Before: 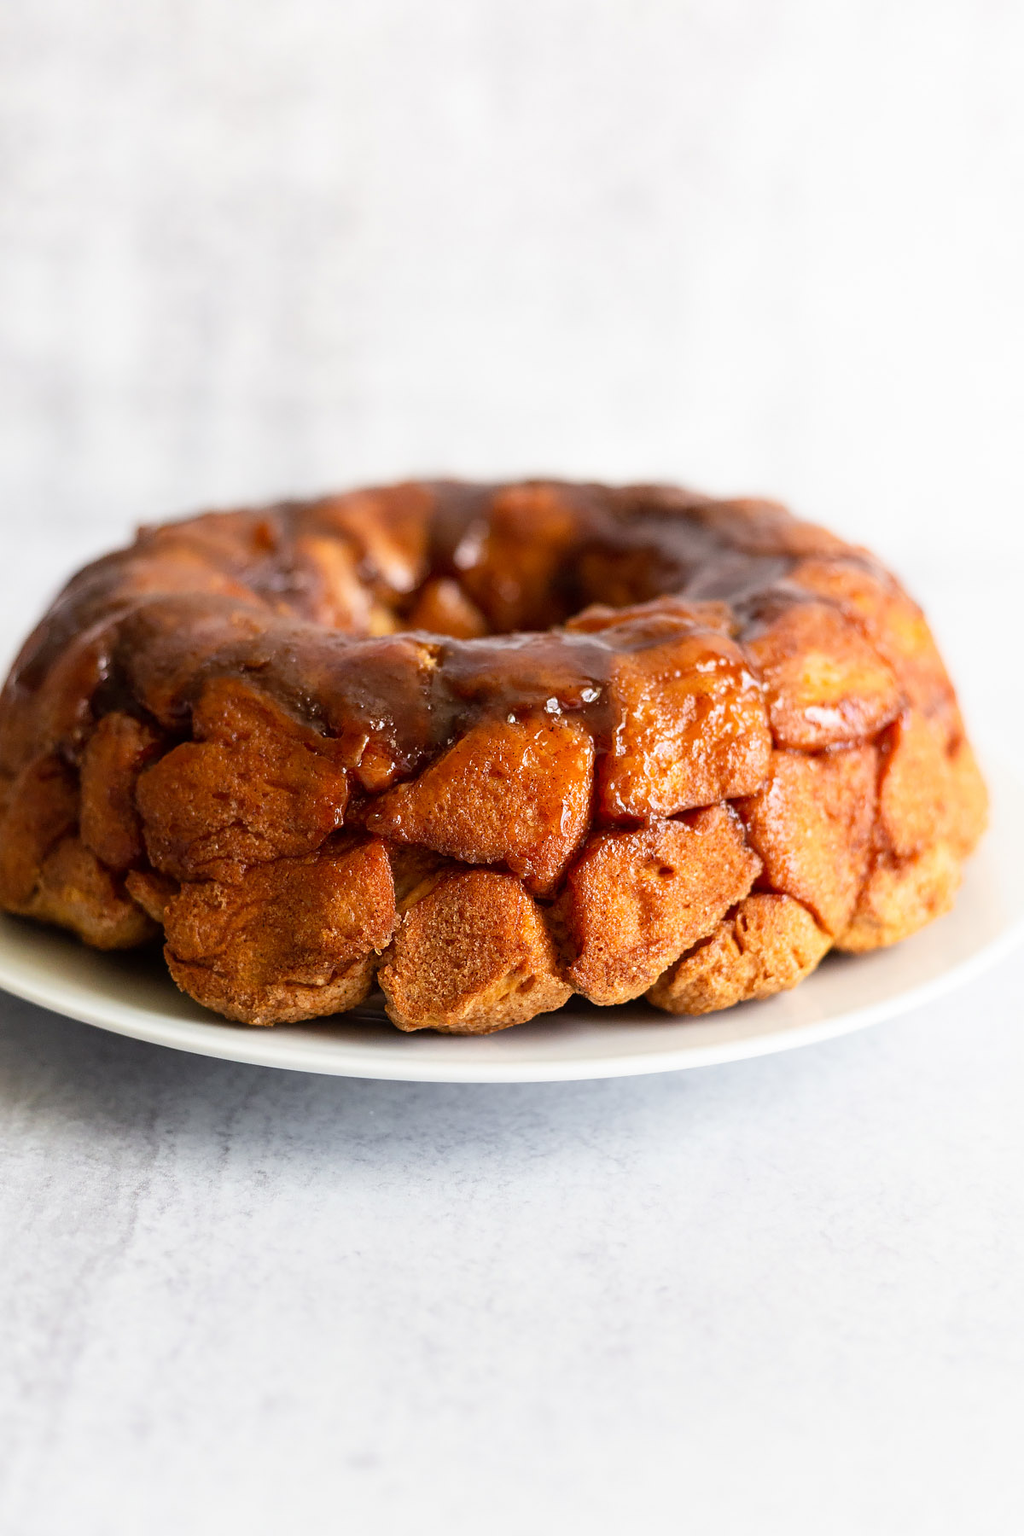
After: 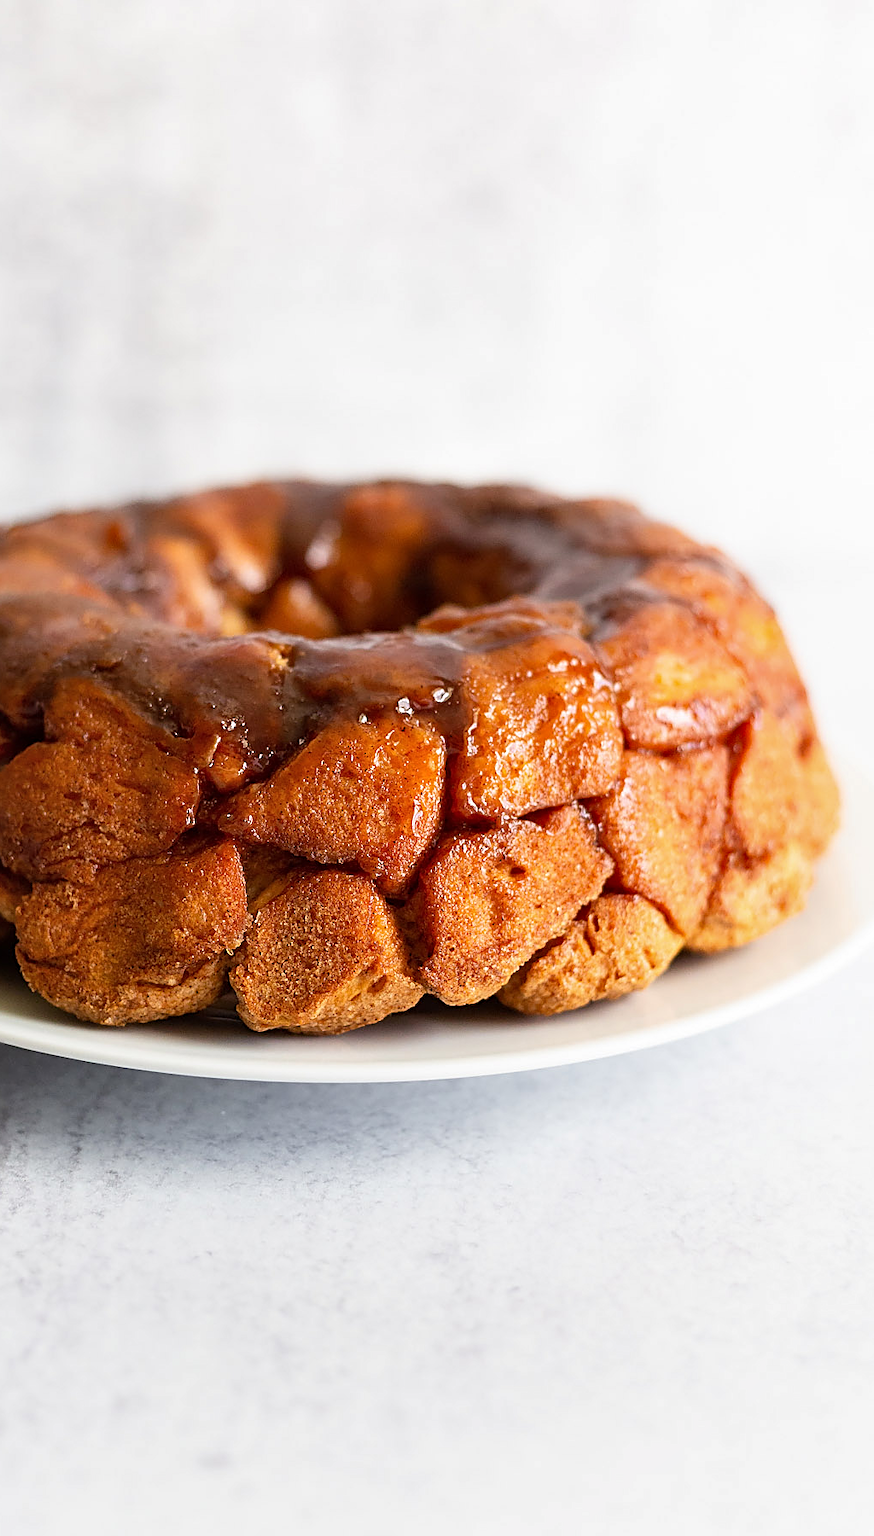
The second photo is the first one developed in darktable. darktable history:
sharpen: on, module defaults
crop and rotate: left 14.516%
shadows and highlights: shadows 36.44, highlights -27.18, soften with gaussian
